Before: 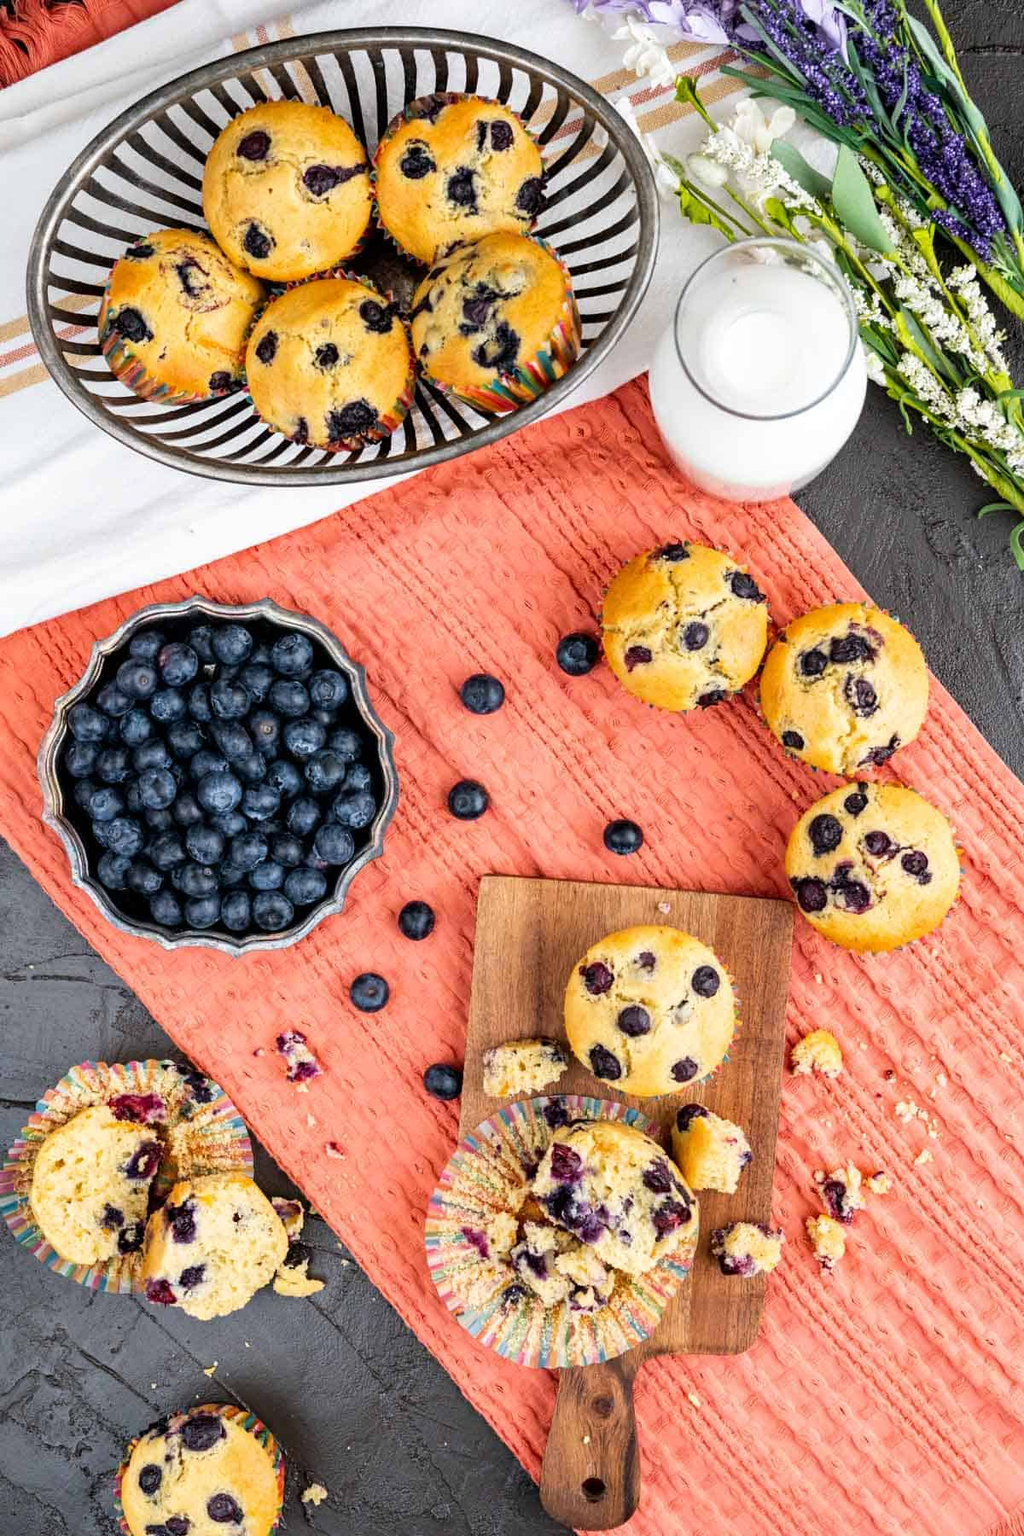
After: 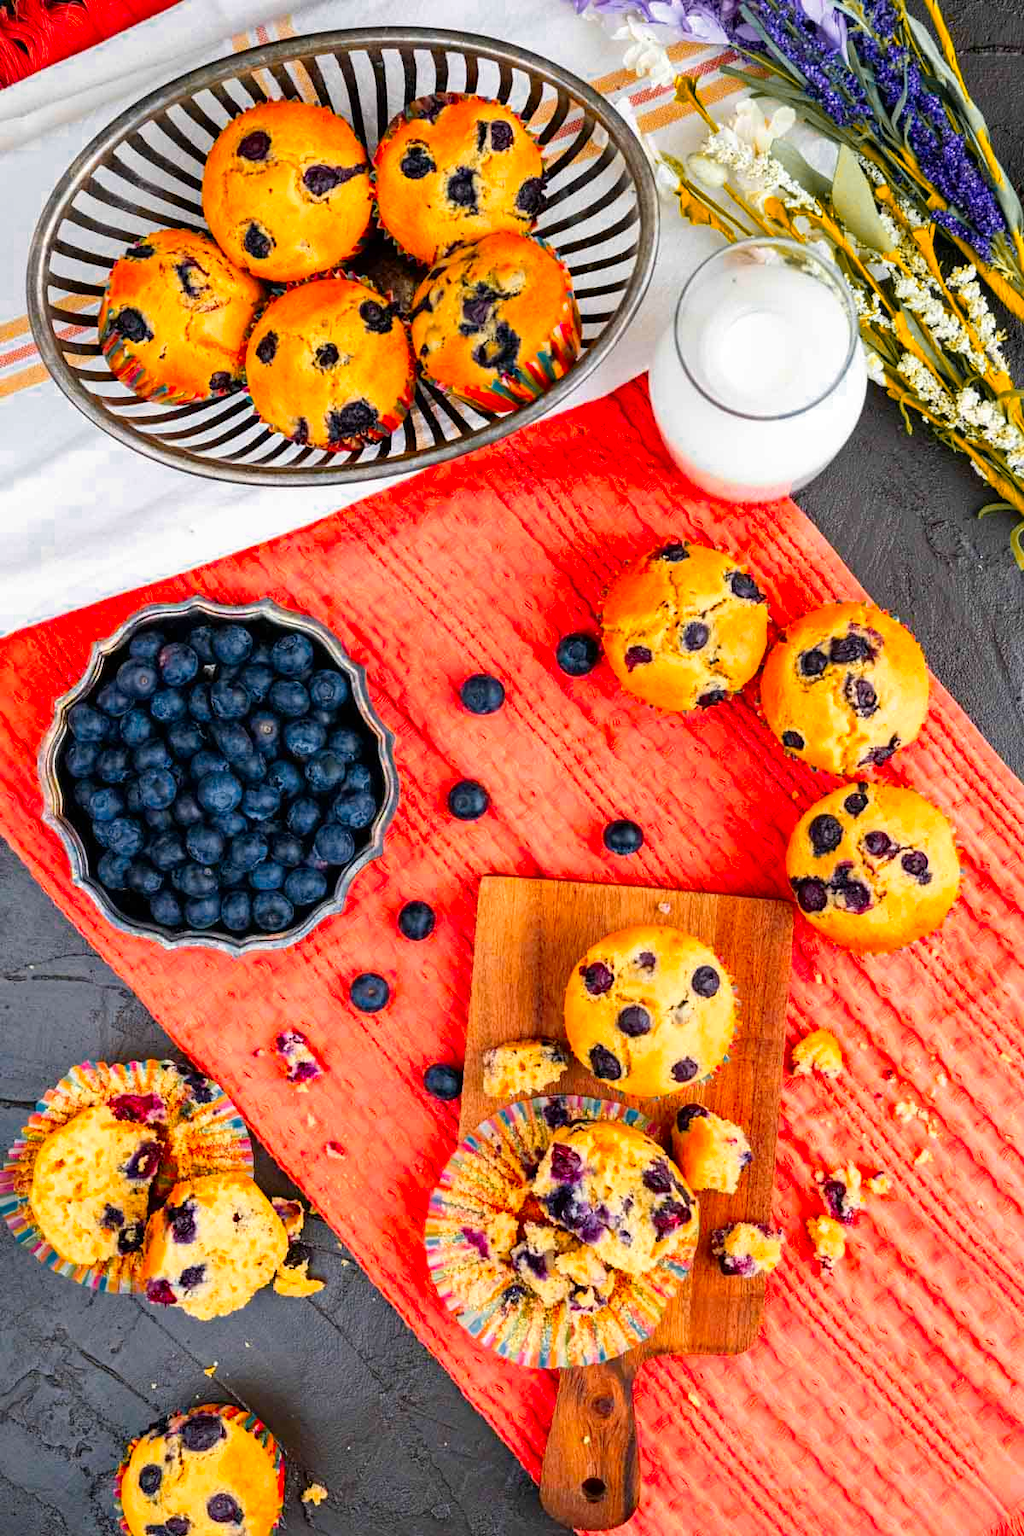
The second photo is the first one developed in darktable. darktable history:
contrast brightness saturation: saturation 0.5
color zones: curves: ch0 [(0, 0.499) (0.143, 0.5) (0.286, 0.5) (0.429, 0.476) (0.571, 0.284) (0.714, 0.243) (0.857, 0.449) (1, 0.499)]; ch1 [(0, 0.532) (0.143, 0.645) (0.286, 0.696) (0.429, 0.211) (0.571, 0.504) (0.714, 0.493) (0.857, 0.495) (1, 0.532)]; ch2 [(0, 0.5) (0.143, 0.5) (0.286, 0.427) (0.429, 0.324) (0.571, 0.5) (0.714, 0.5) (0.857, 0.5) (1, 0.5)]
